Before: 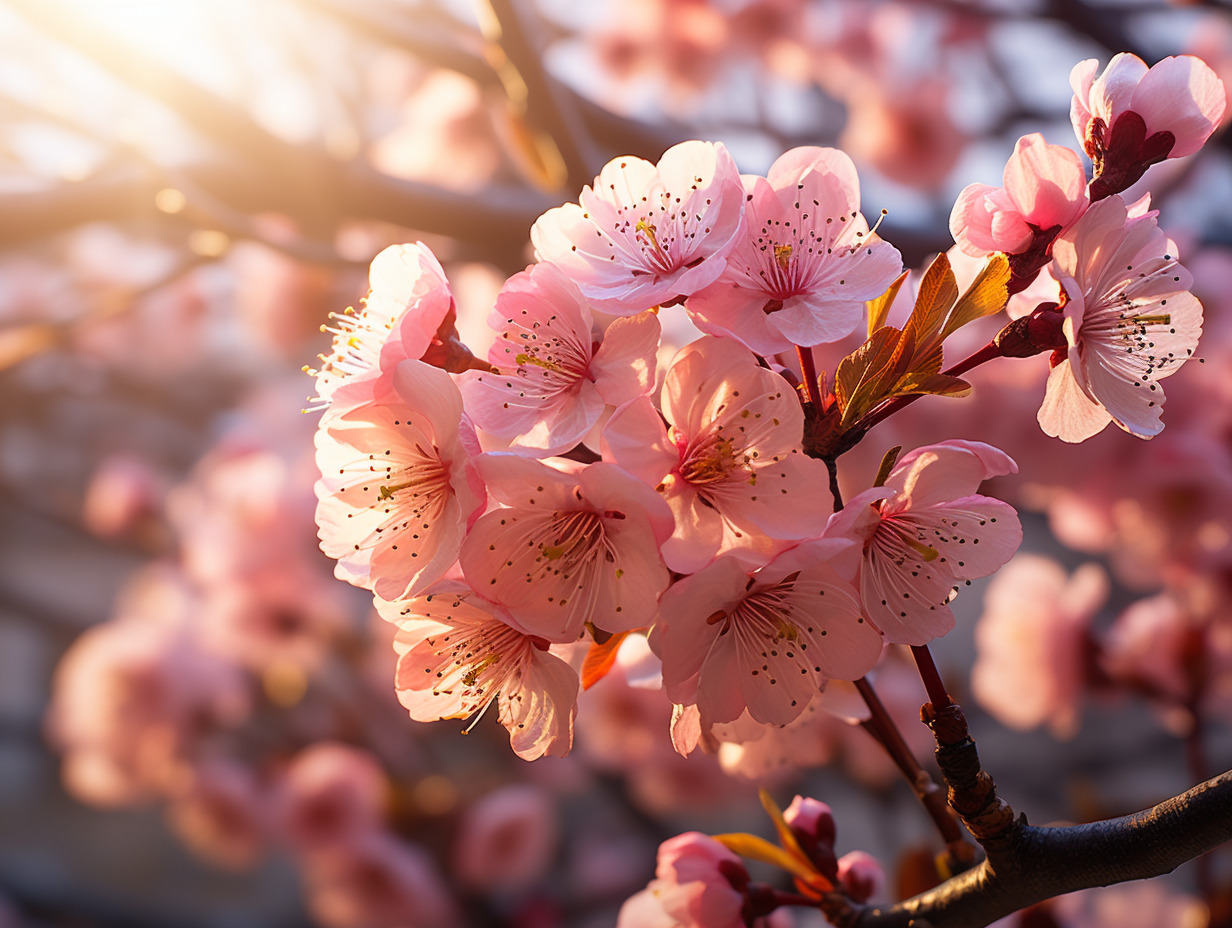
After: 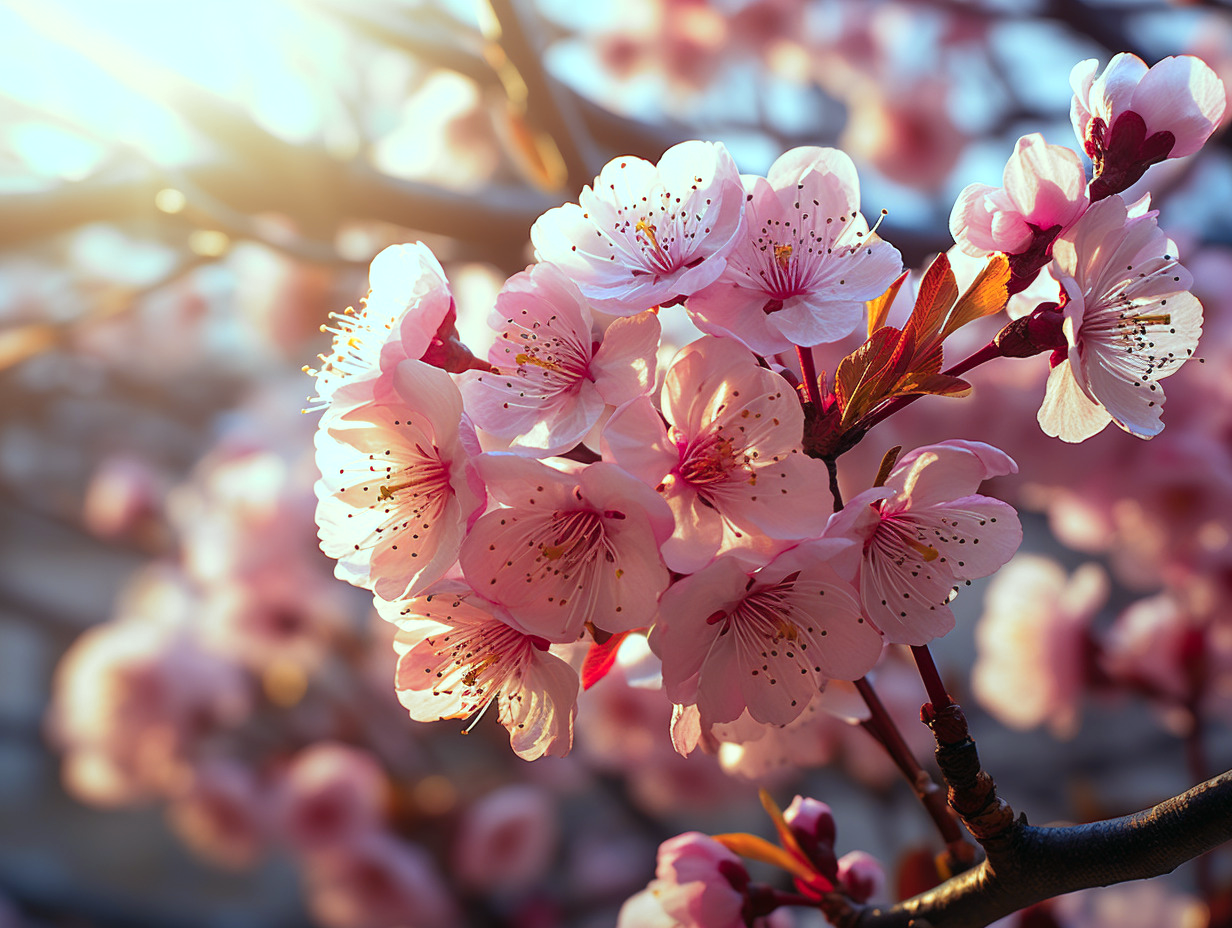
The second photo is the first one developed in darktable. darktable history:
color zones: curves: ch1 [(0.263, 0.53) (0.376, 0.287) (0.487, 0.512) (0.748, 0.547) (1, 0.513)]; ch2 [(0.262, 0.45) (0.751, 0.477)], mix 31.98%
color balance: mode lift, gamma, gain (sRGB), lift [0.997, 0.979, 1.021, 1.011], gamma [1, 1.084, 0.916, 0.998], gain [1, 0.87, 1.13, 1.101], contrast 4.55%, contrast fulcrum 38.24%, output saturation 104.09%
